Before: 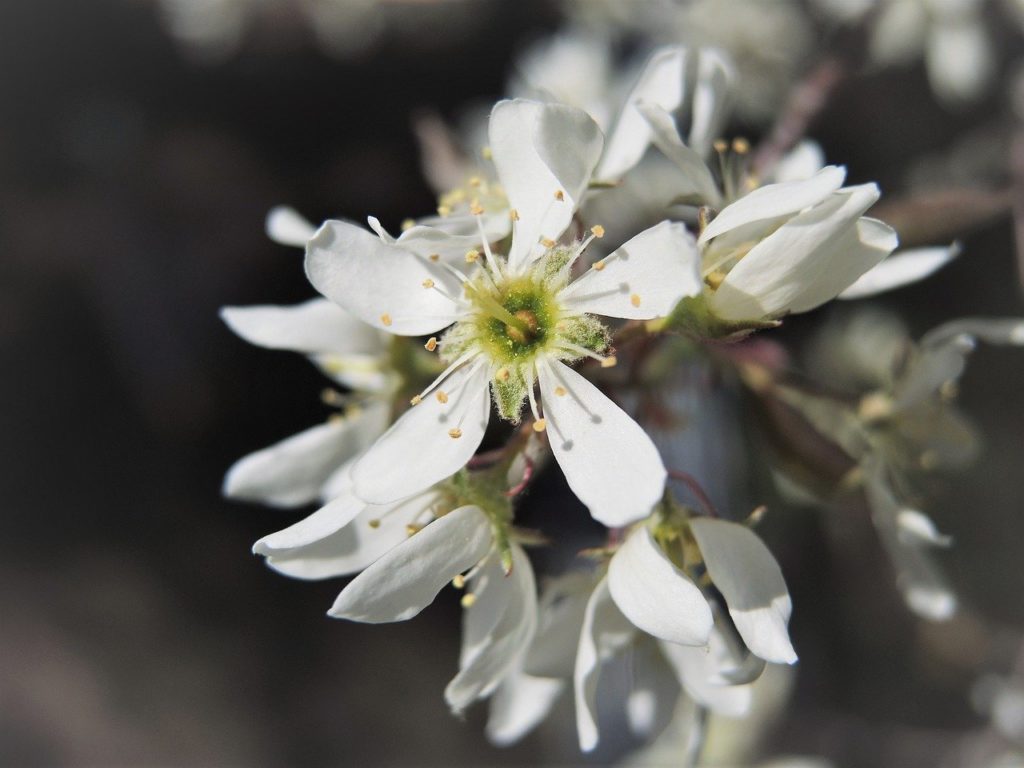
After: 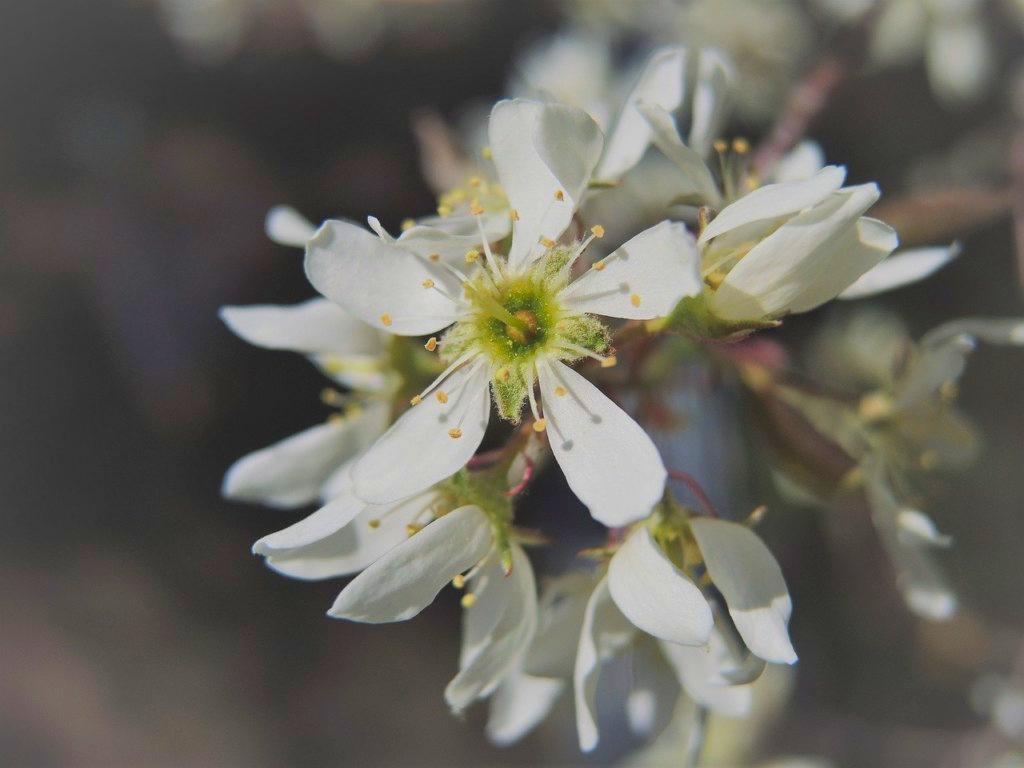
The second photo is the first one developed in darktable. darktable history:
lowpass: radius 0.1, contrast 0.85, saturation 1.1, unbound 0
shadows and highlights: on, module defaults
velvia: on, module defaults
